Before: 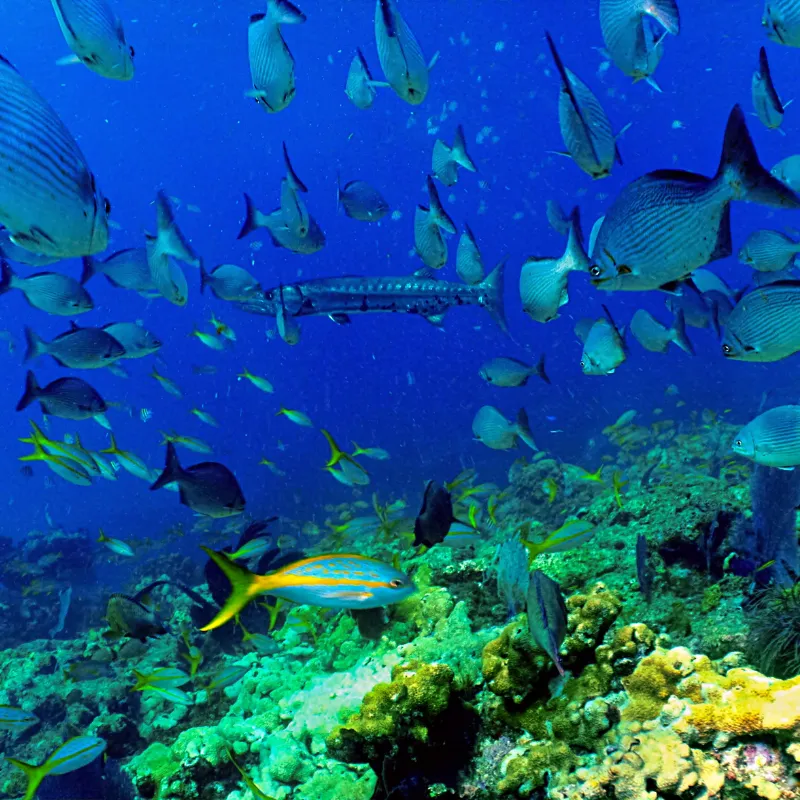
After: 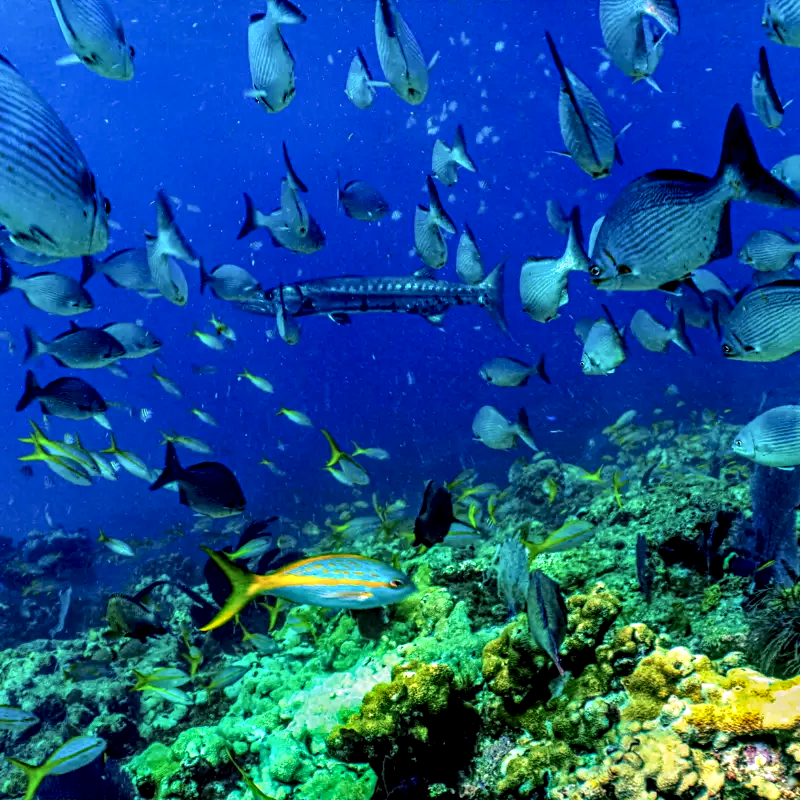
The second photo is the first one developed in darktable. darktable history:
local contrast: highlights 12%, shadows 38%, detail 183%, midtone range 0.471
shadows and highlights: shadows -20, white point adjustment -2, highlights -35
